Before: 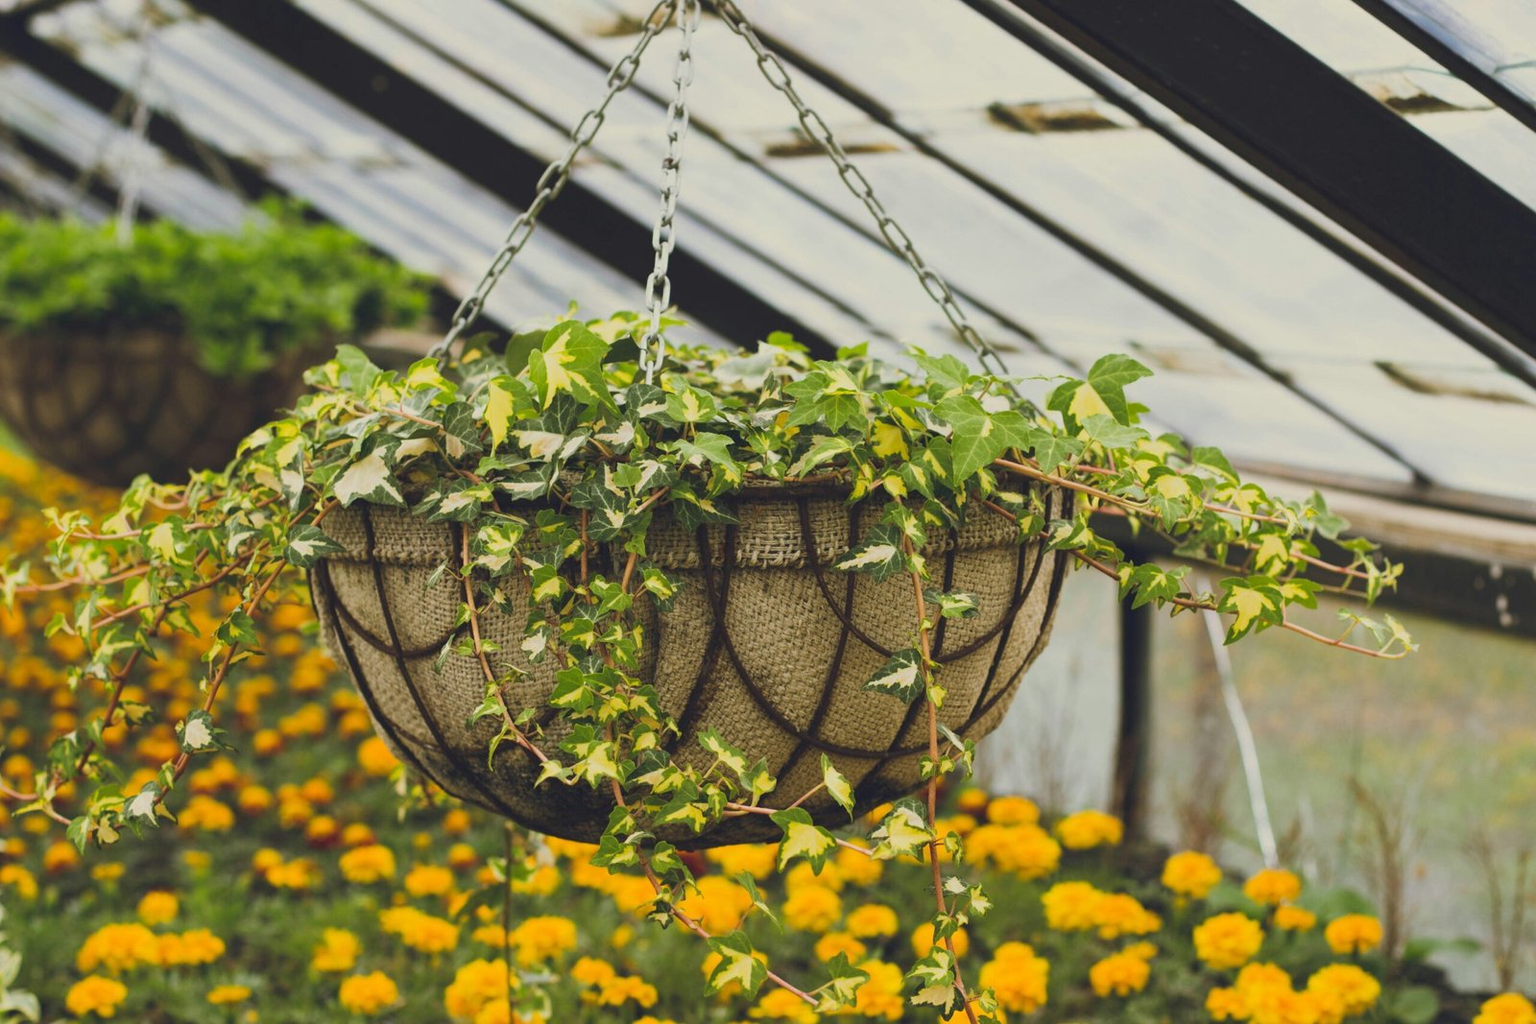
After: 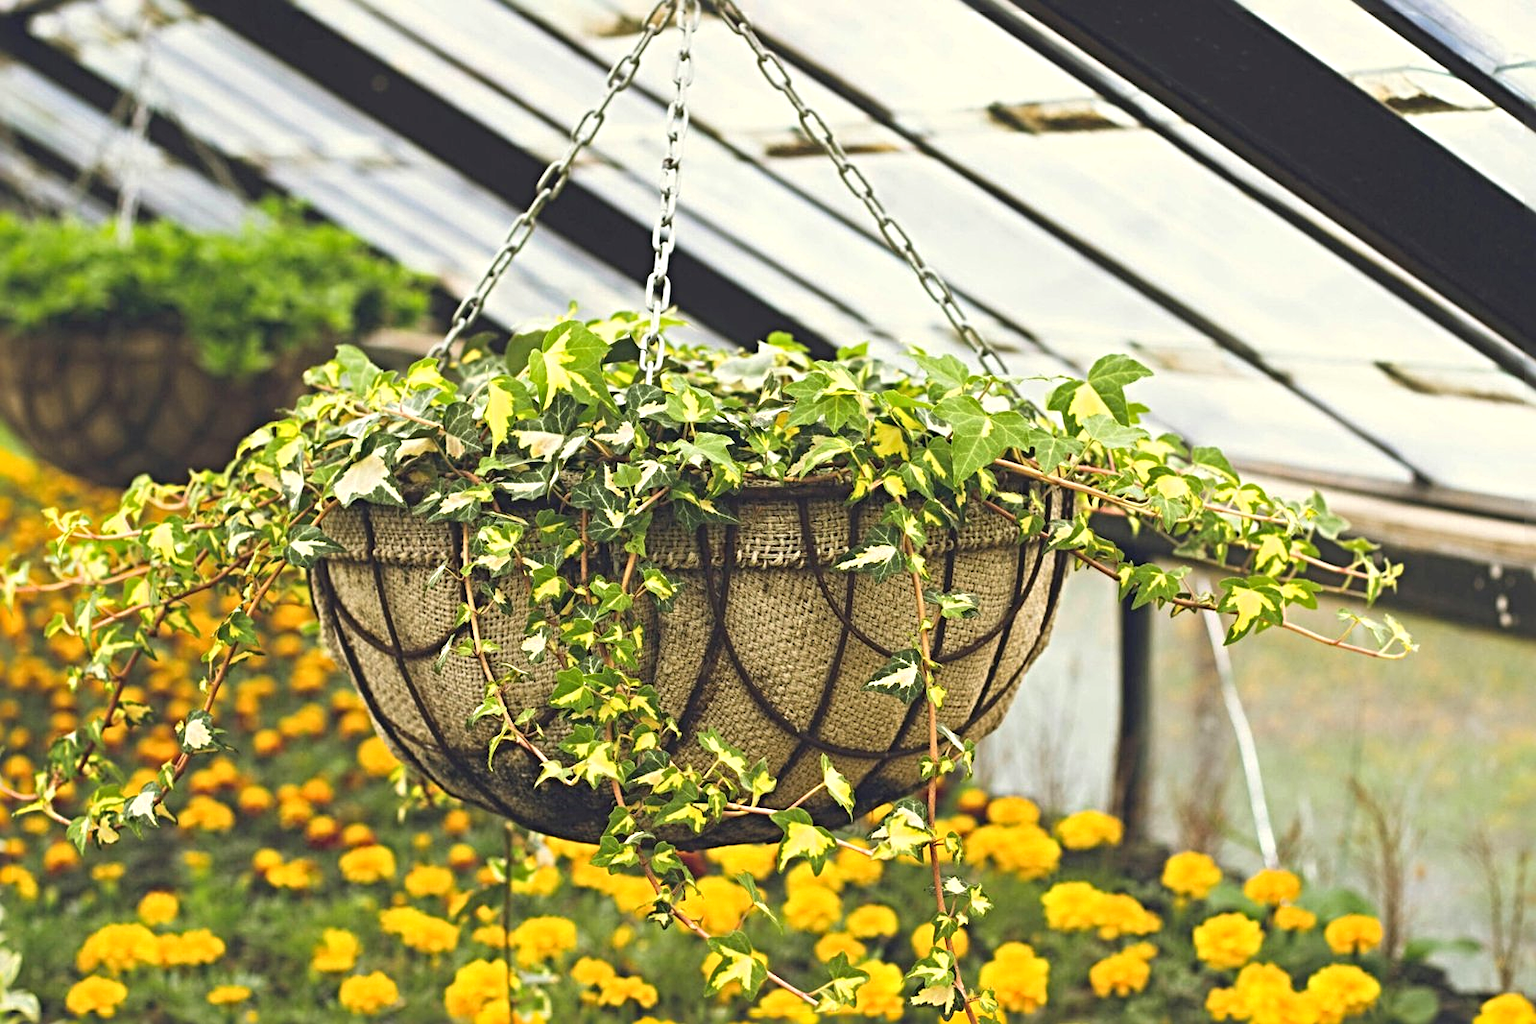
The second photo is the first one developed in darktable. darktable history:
sharpen: radius 4.891
exposure: exposure 0.608 EV, compensate highlight preservation false
